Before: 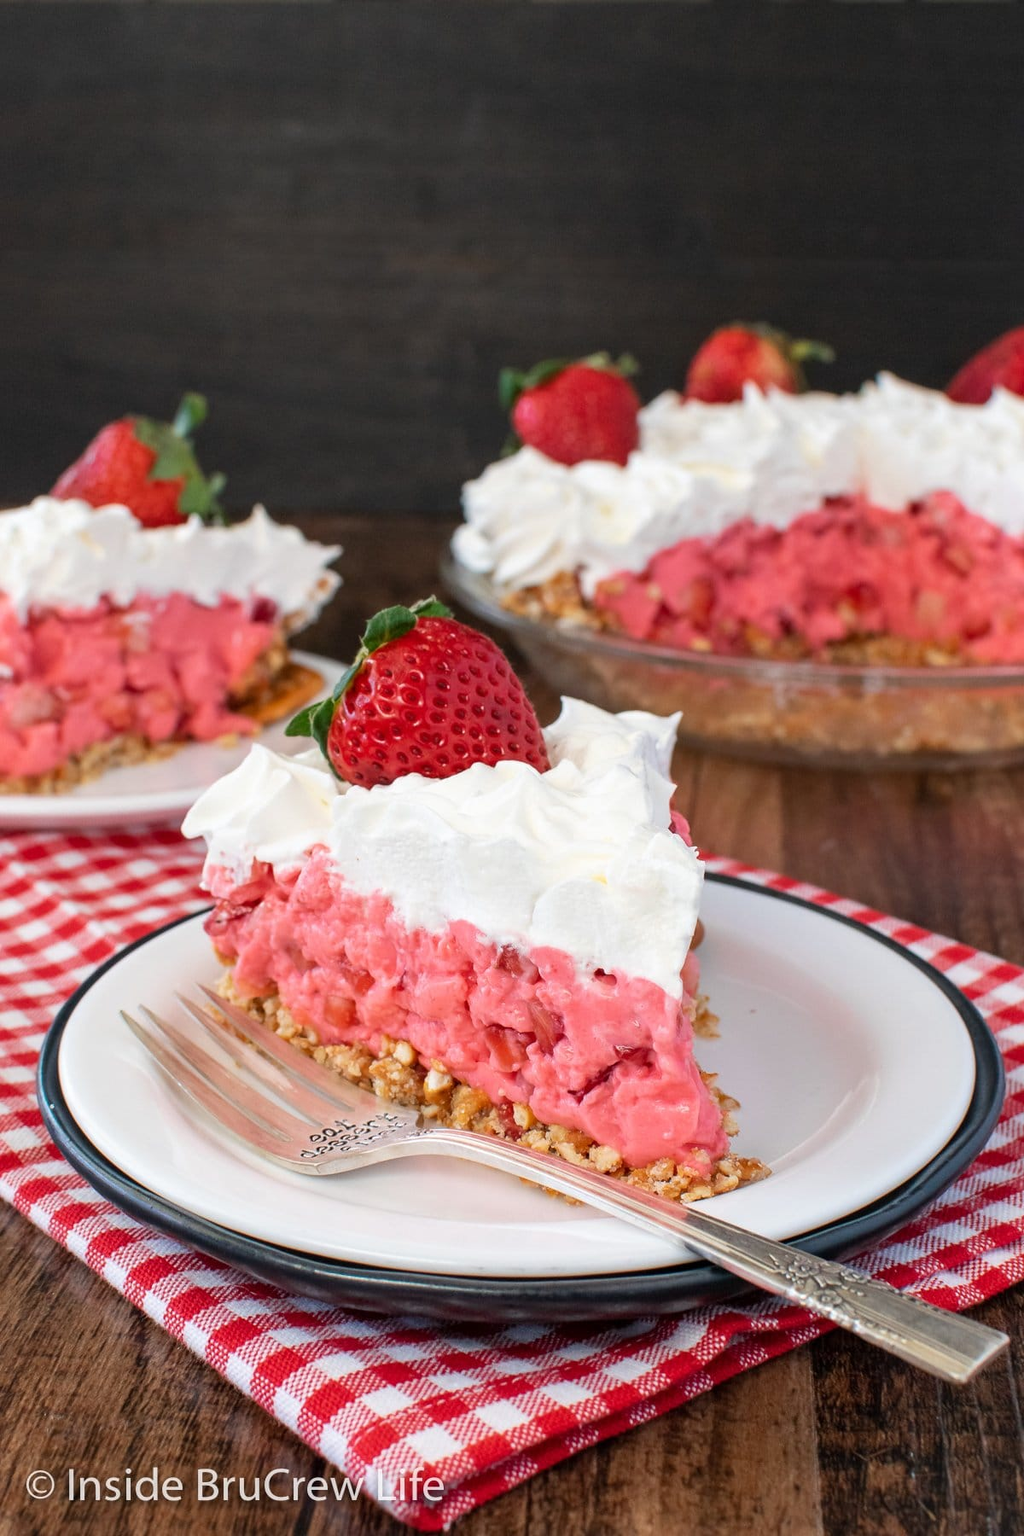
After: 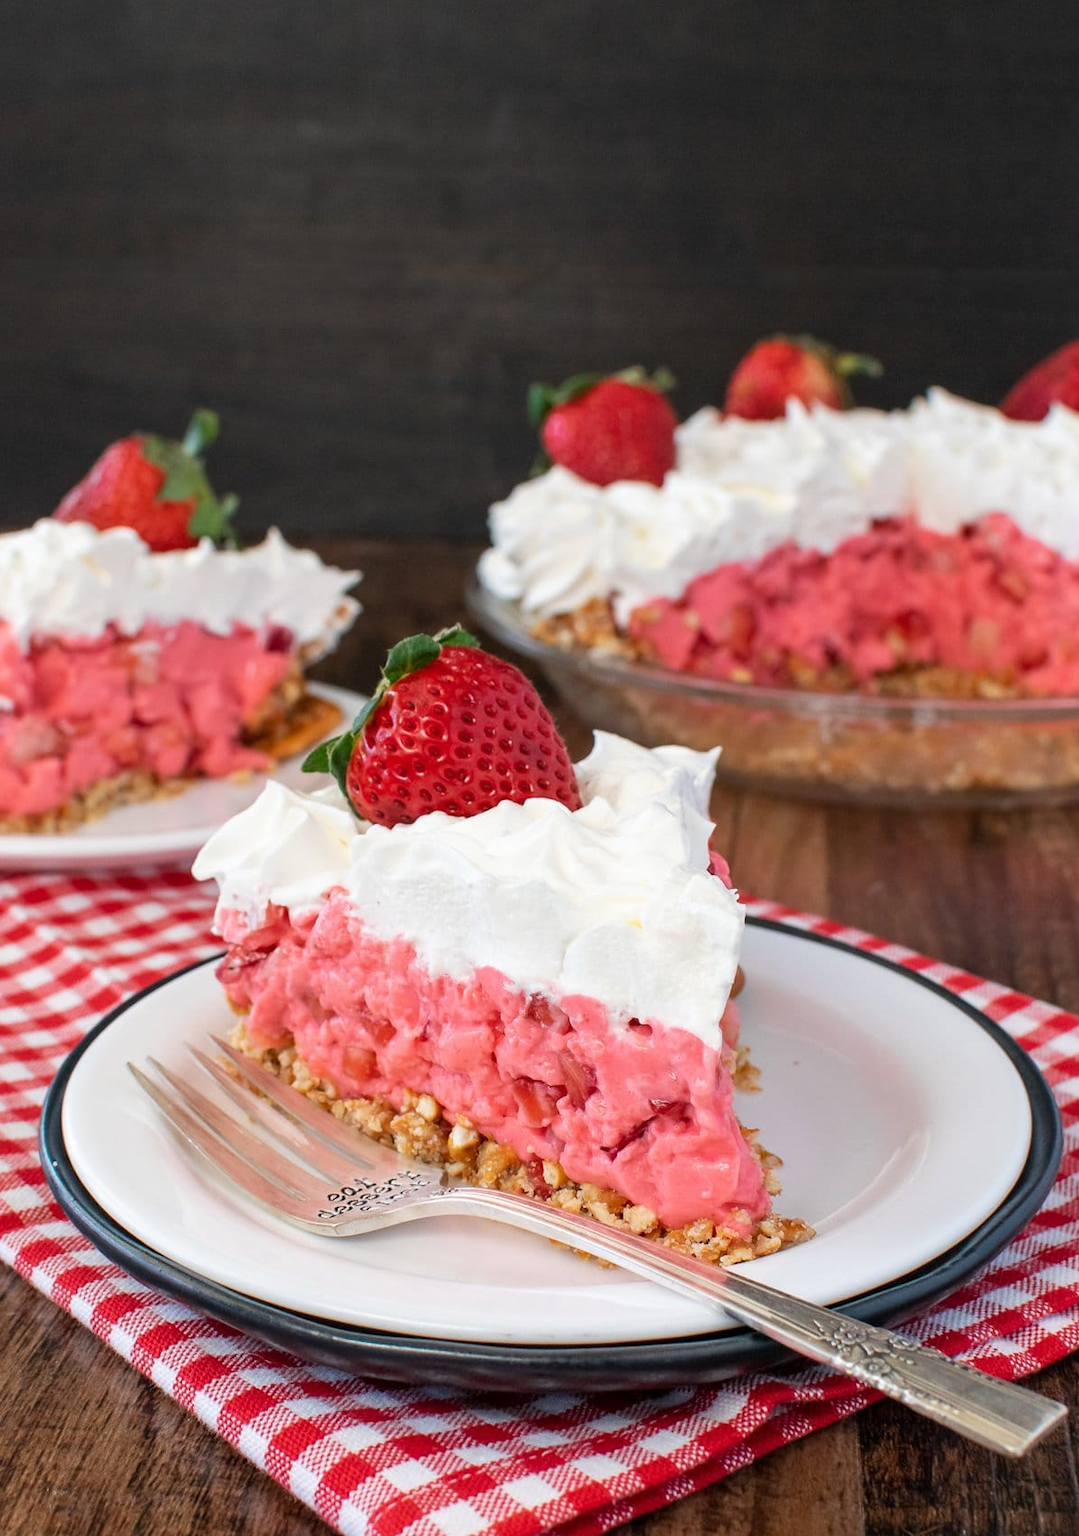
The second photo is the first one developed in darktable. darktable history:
crop: top 0.432%, right 0.256%, bottom 4.998%
